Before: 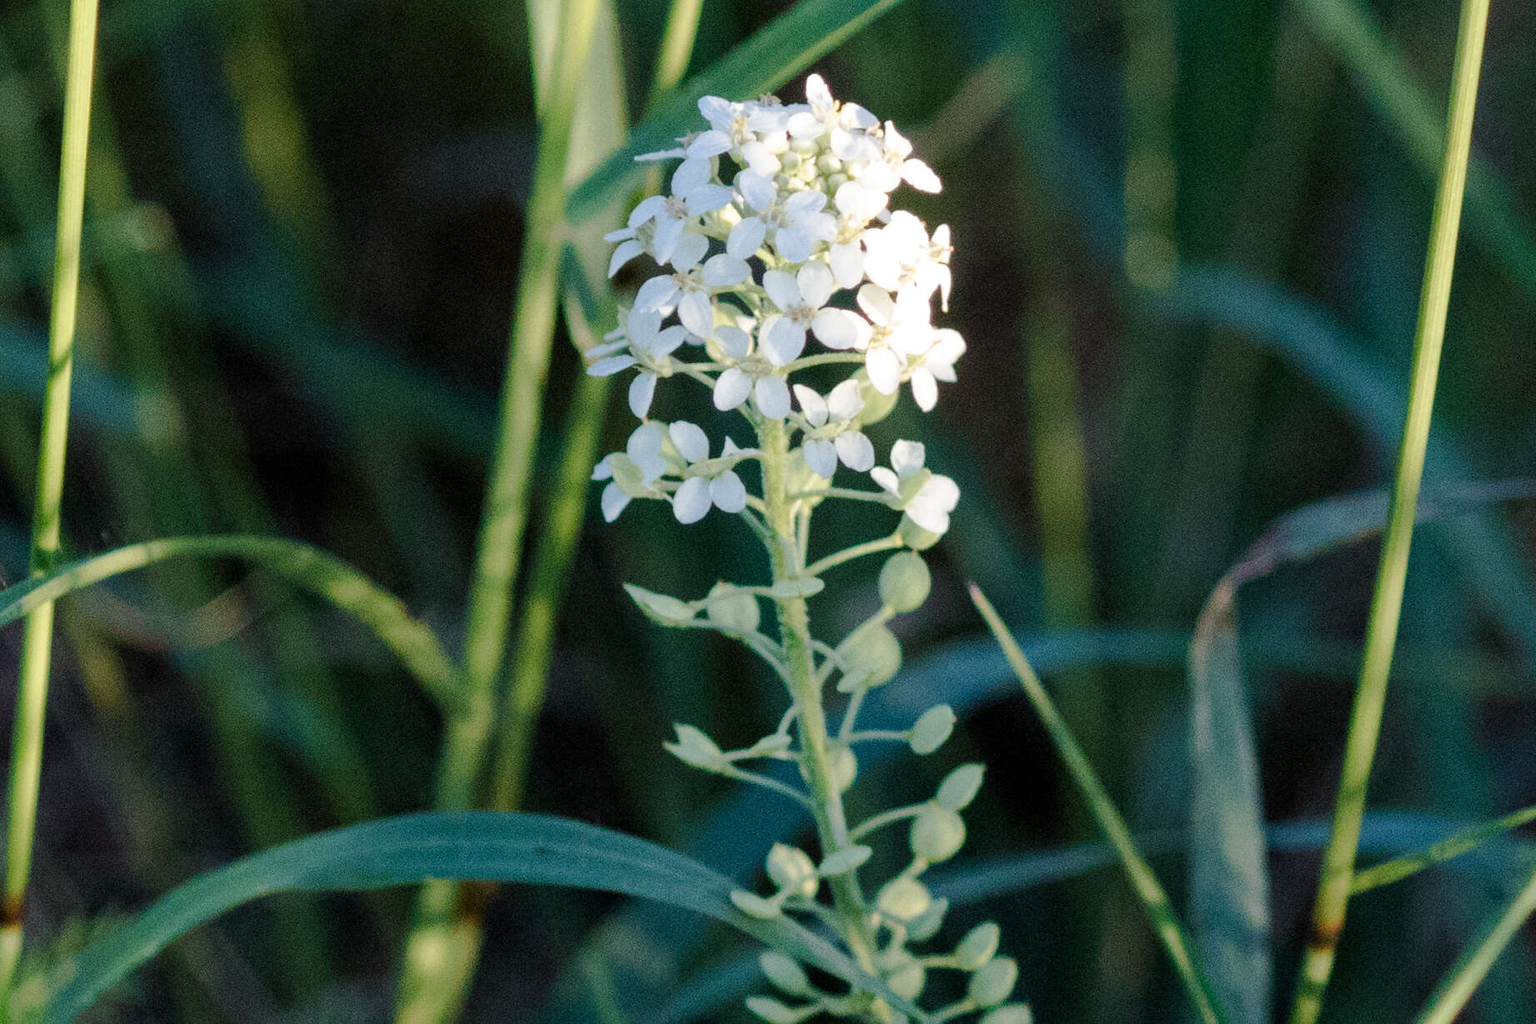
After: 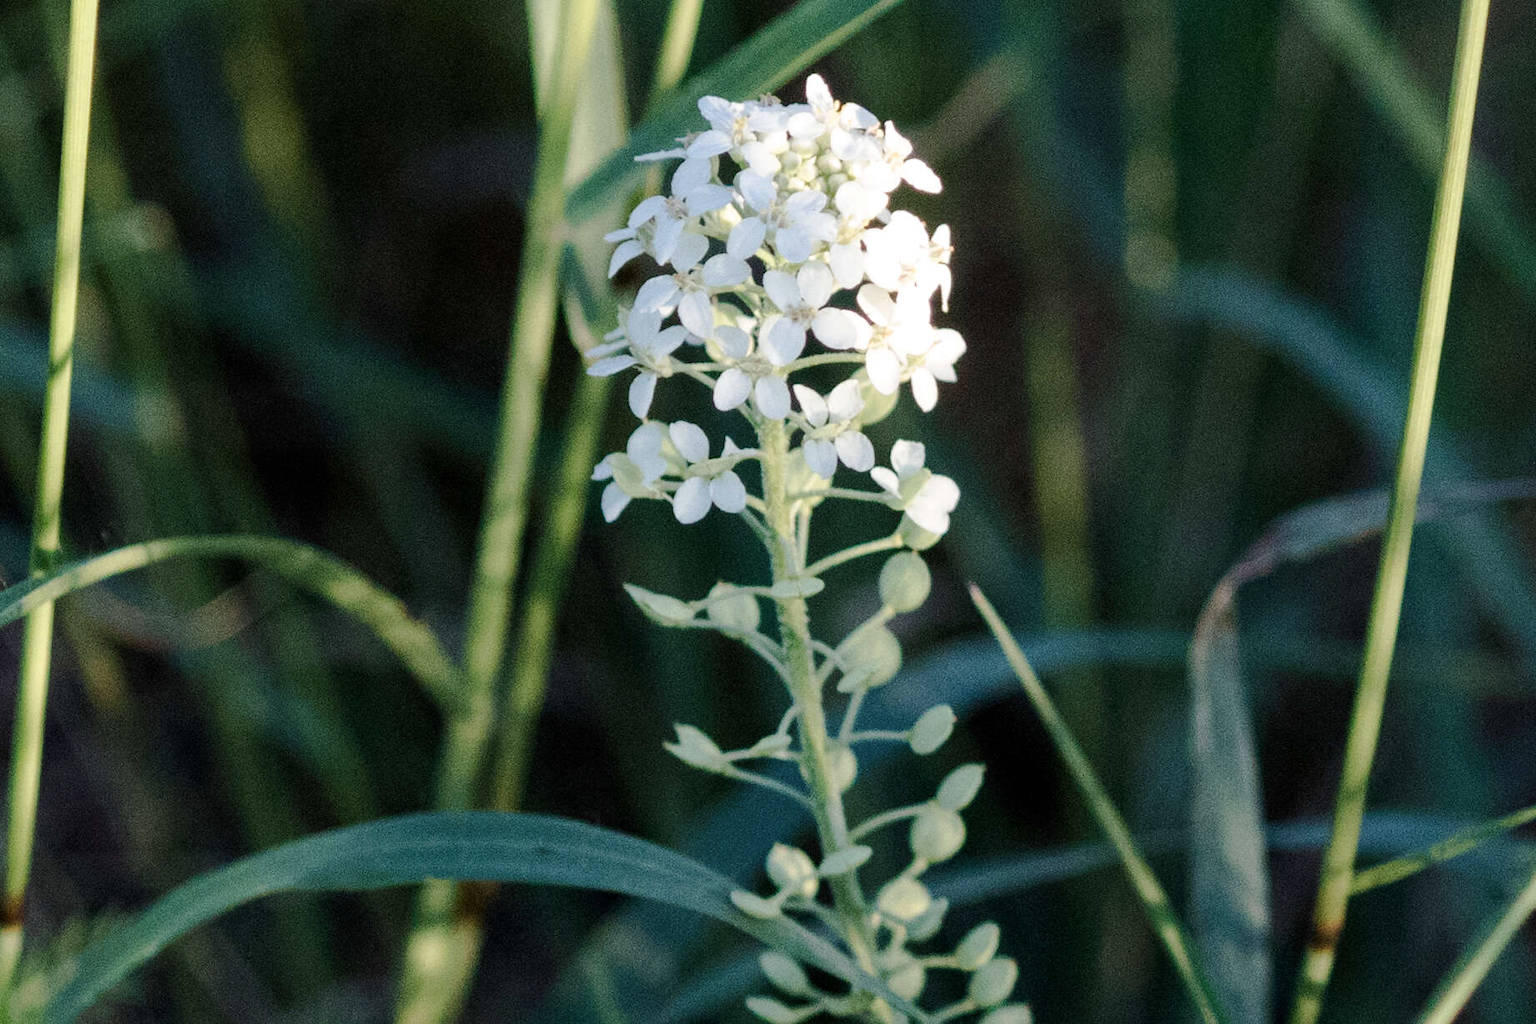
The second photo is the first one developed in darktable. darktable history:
contrast brightness saturation: contrast 0.114, saturation -0.172
